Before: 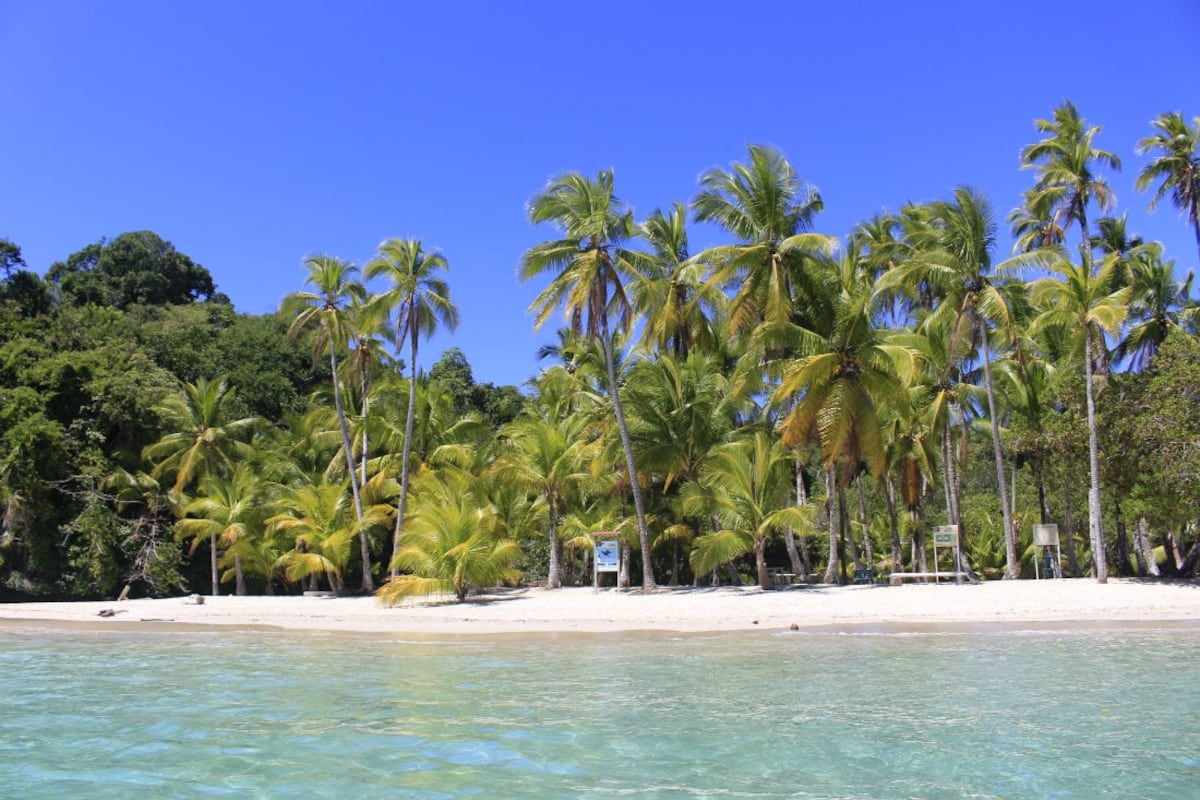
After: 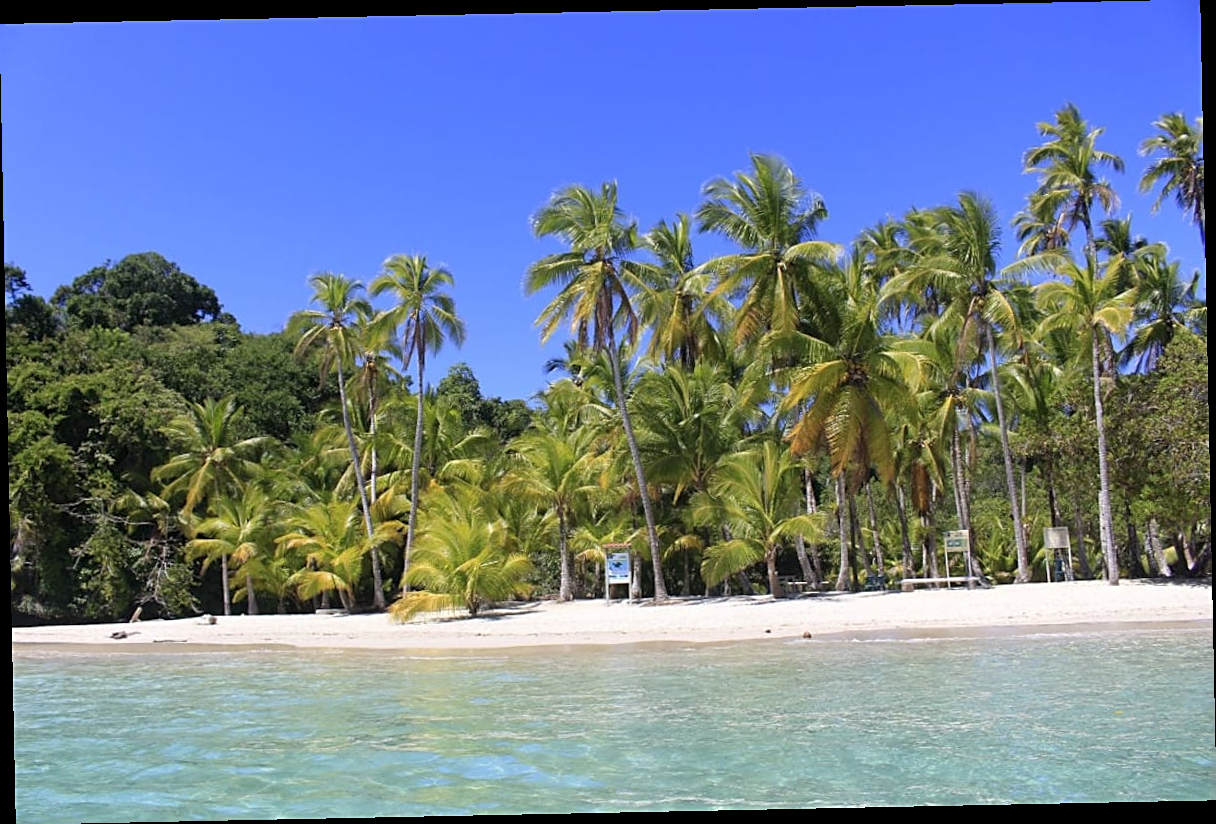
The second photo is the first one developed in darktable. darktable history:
sharpen: on, module defaults
rotate and perspective: rotation -1.17°, automatic cropping off
